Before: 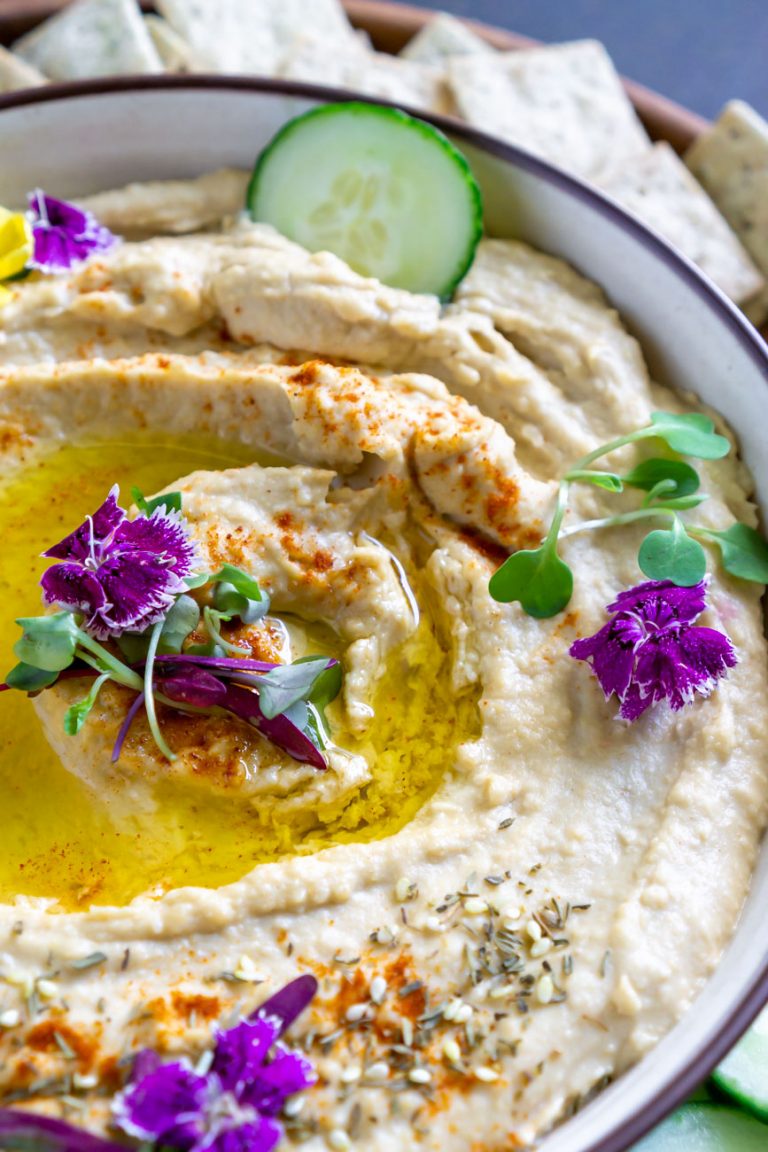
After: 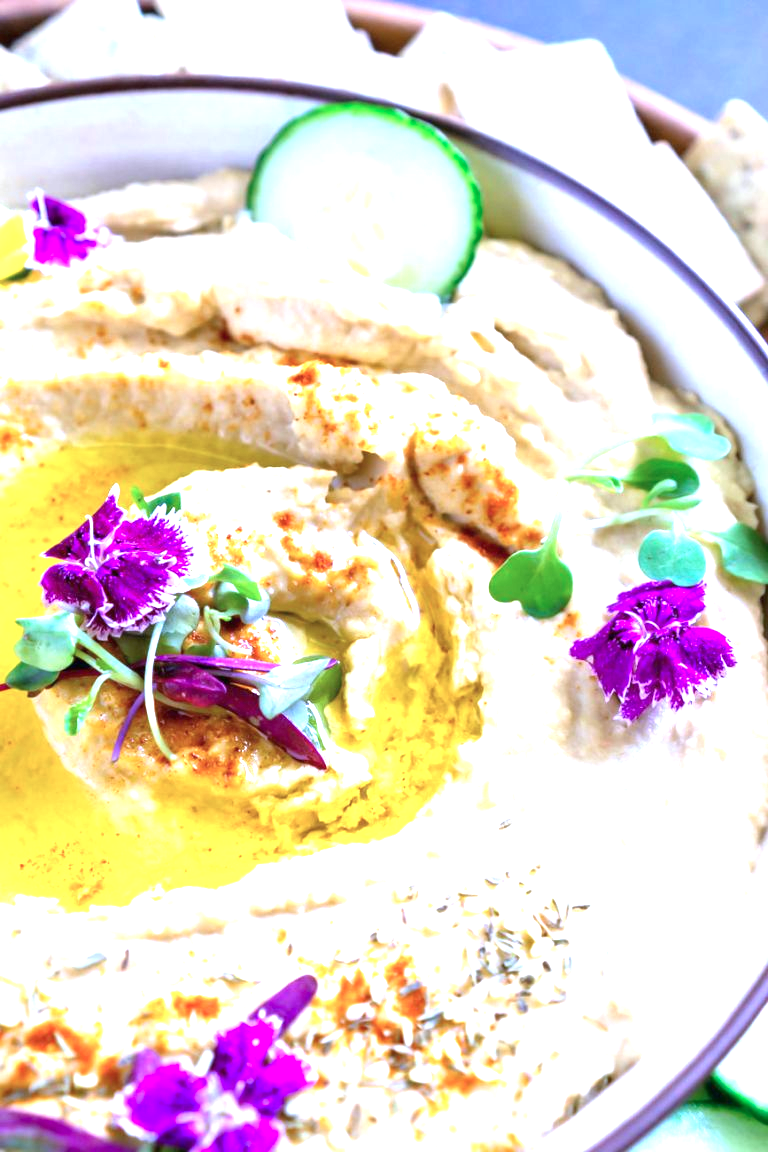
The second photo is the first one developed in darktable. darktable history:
color calibration: illuminant as shot in camera, x 0.379, y 0.396, temperature 4138.76 K
exposure: black level correction 0, exposure 1.5 EV, compensate exposure bias true, compensate highlight preservation false
